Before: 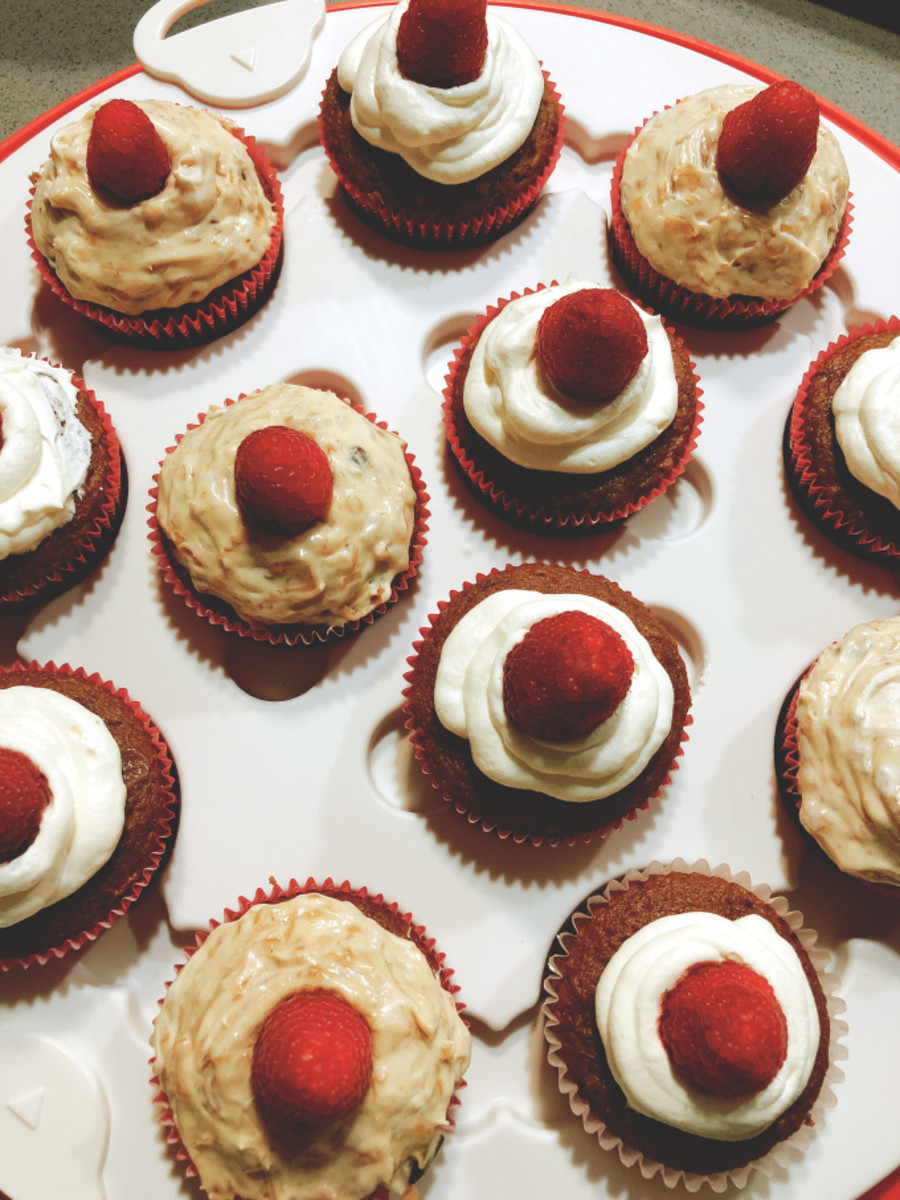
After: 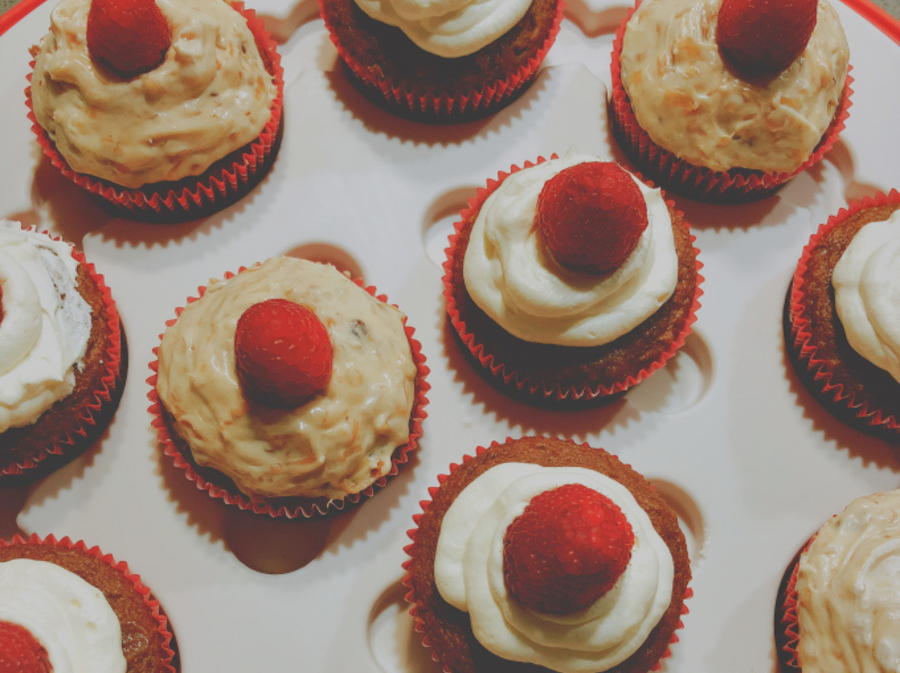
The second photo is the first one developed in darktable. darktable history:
rotate and perspective: automatic cropping off
color balance rgb: contrast -30%
shadows and highlights: highlights color adjustment 0%, low approximation 0.01, soften with gaussian
crop and rotate: top 10.605%, bottom 33.274%
